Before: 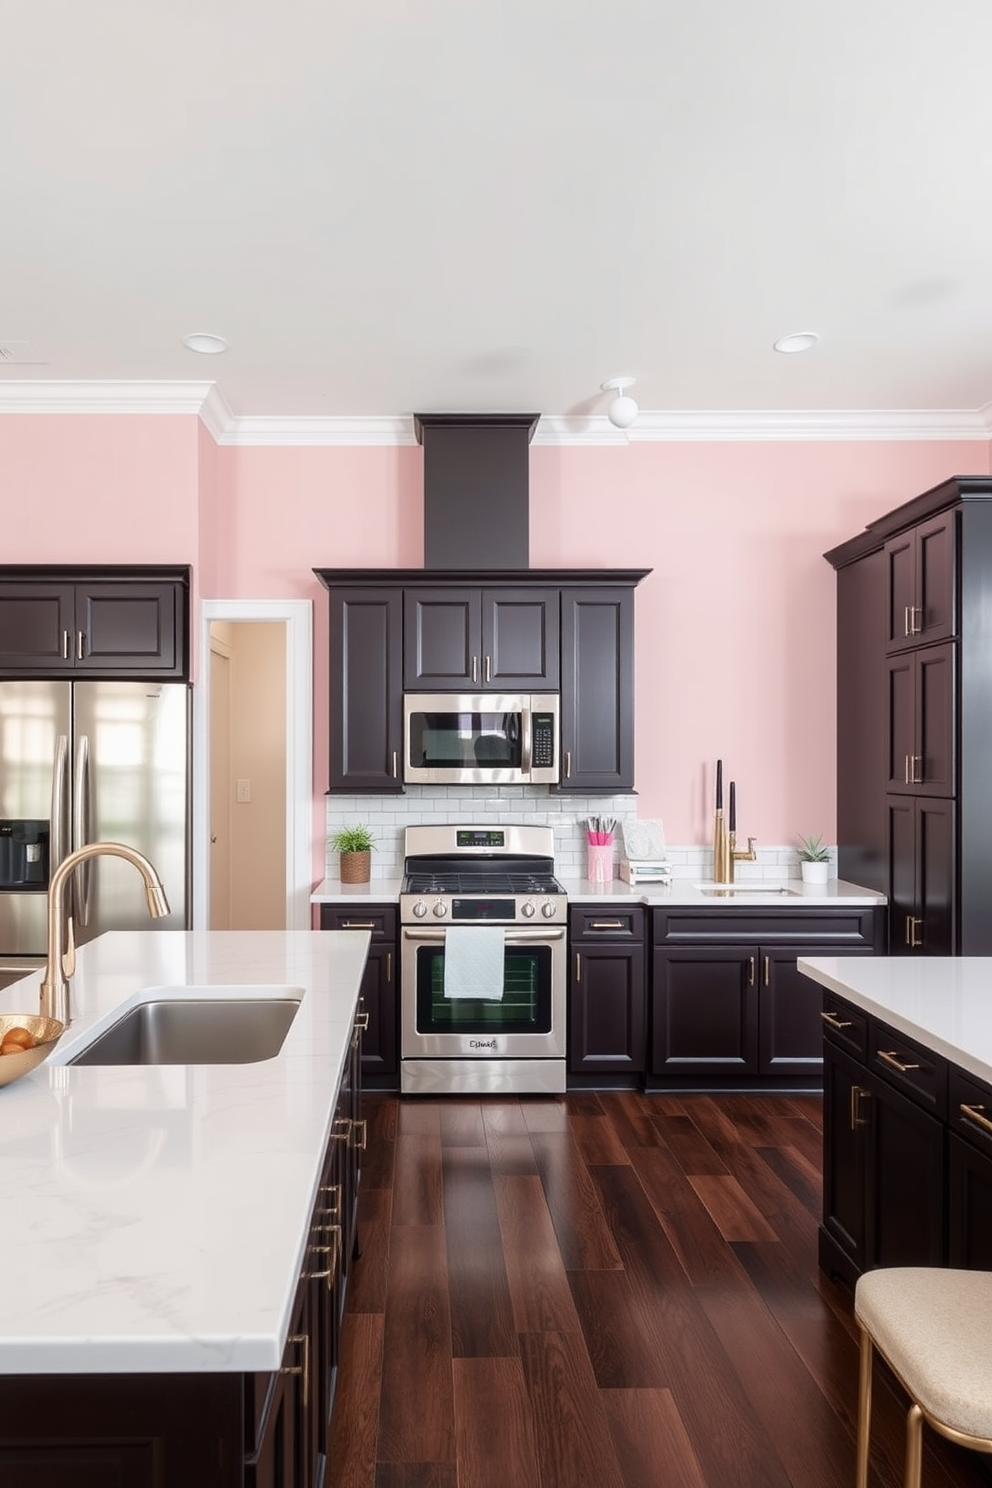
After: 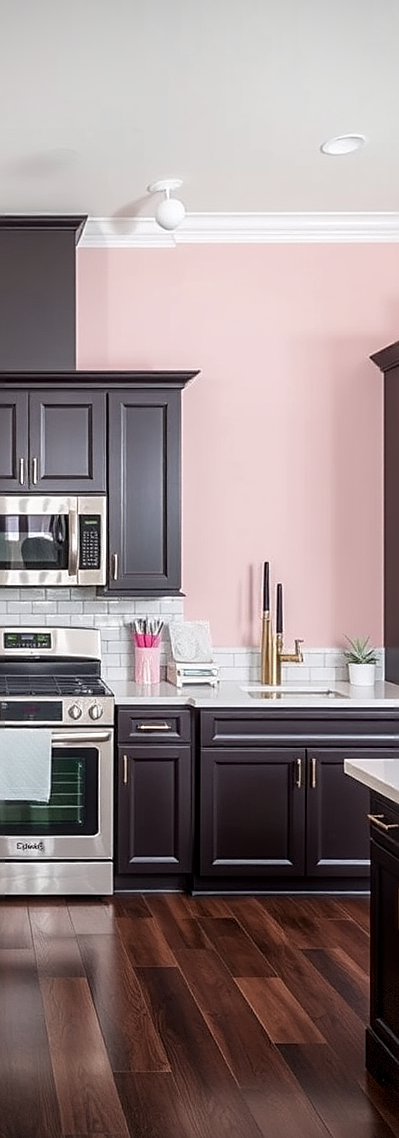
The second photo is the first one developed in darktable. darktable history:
sharpen: on, module defaults
local contrast: on, module defaults
vignetting: fall-off radius 61.21%, brightness -0.615, saturation -0.677, dithering 8-bit output
crop: left 45.687%, top 13.339%, right 14.065%, bottom 10.136%
